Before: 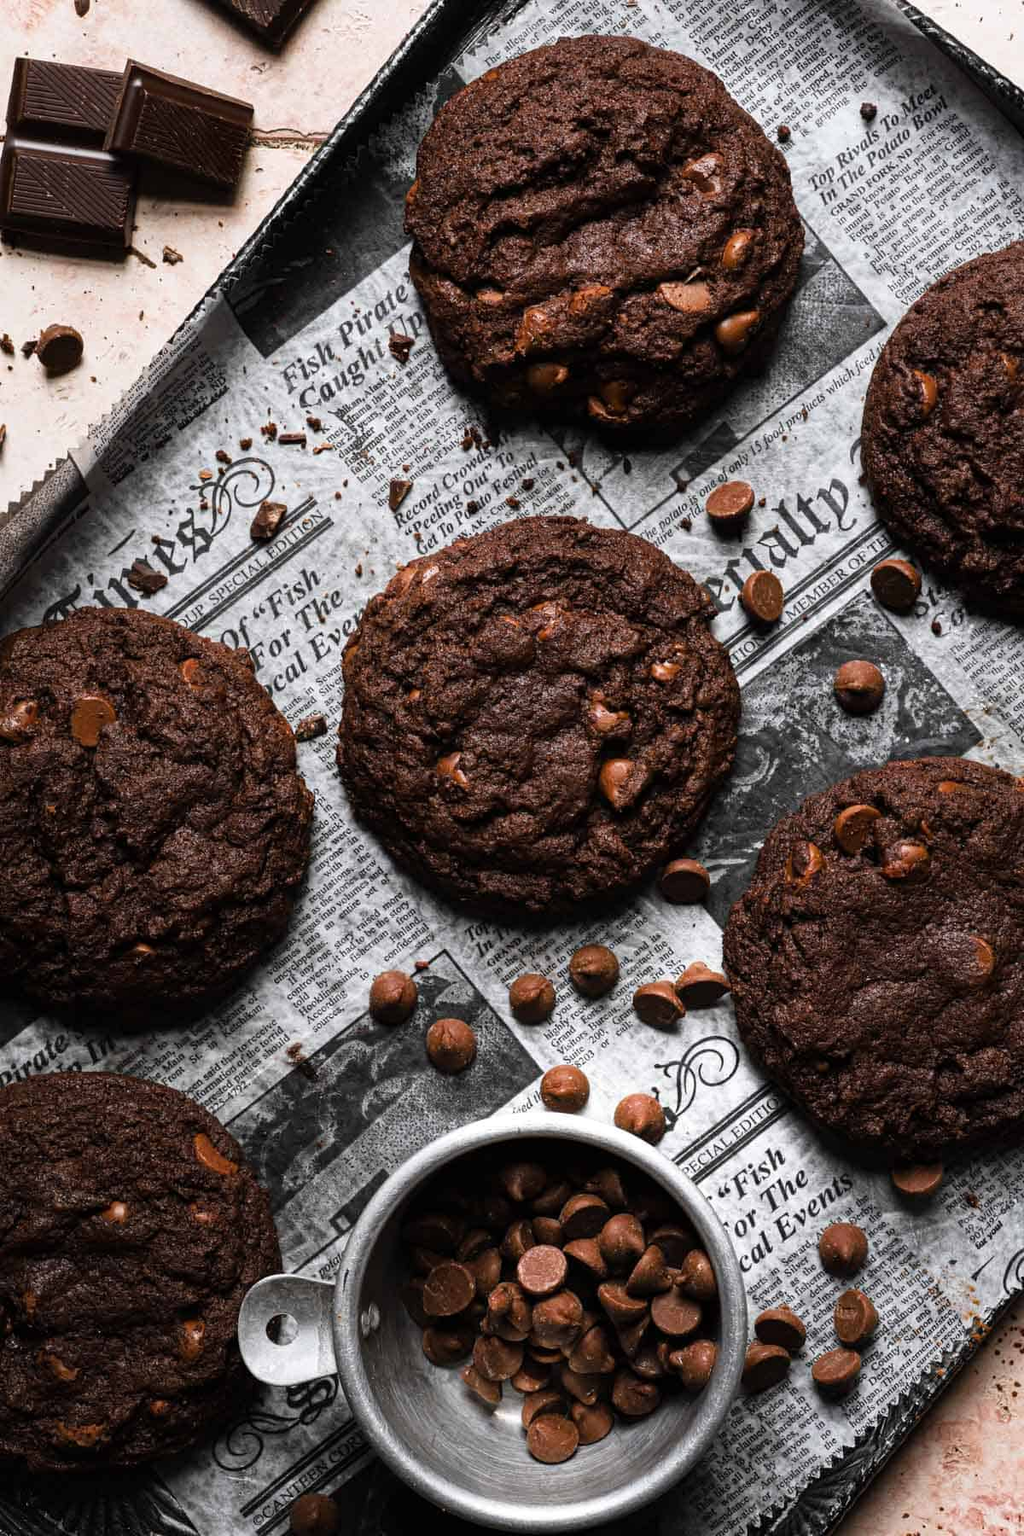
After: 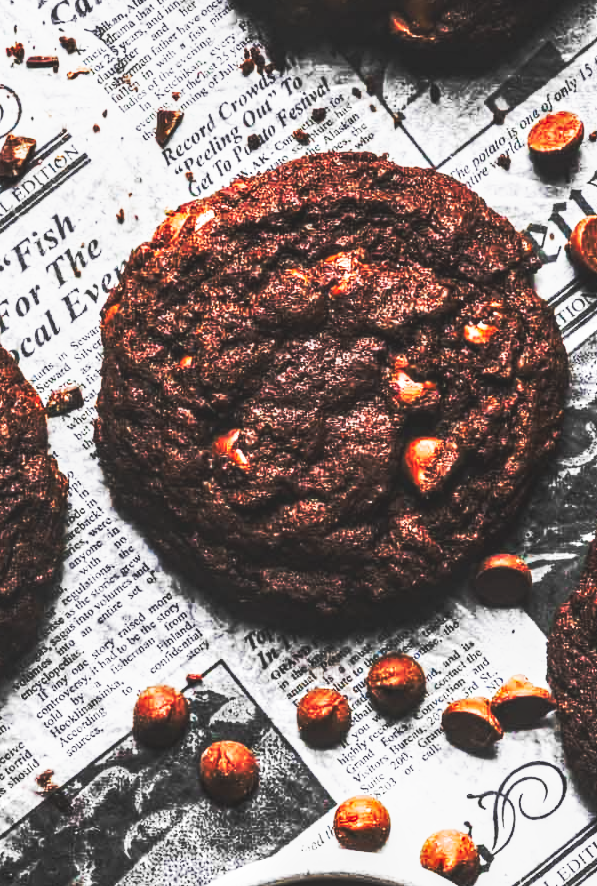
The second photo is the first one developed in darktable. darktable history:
base curve: curves: ch0 [(0, 0.015) (0.085, 0.116) (0.134, 0.298) (0.19, 0.545) (0.296, 0.764) (0.599, 0.982) (1, 1)], preserve colors none
local contrast: on, module defaults
crop: left 25.063%, top 25.218%, right 25.13%, bottom 25.53%
tone equalizer: edges refinement/feathering 500, mask exposure compensation -1.57 EV, preserve details no
